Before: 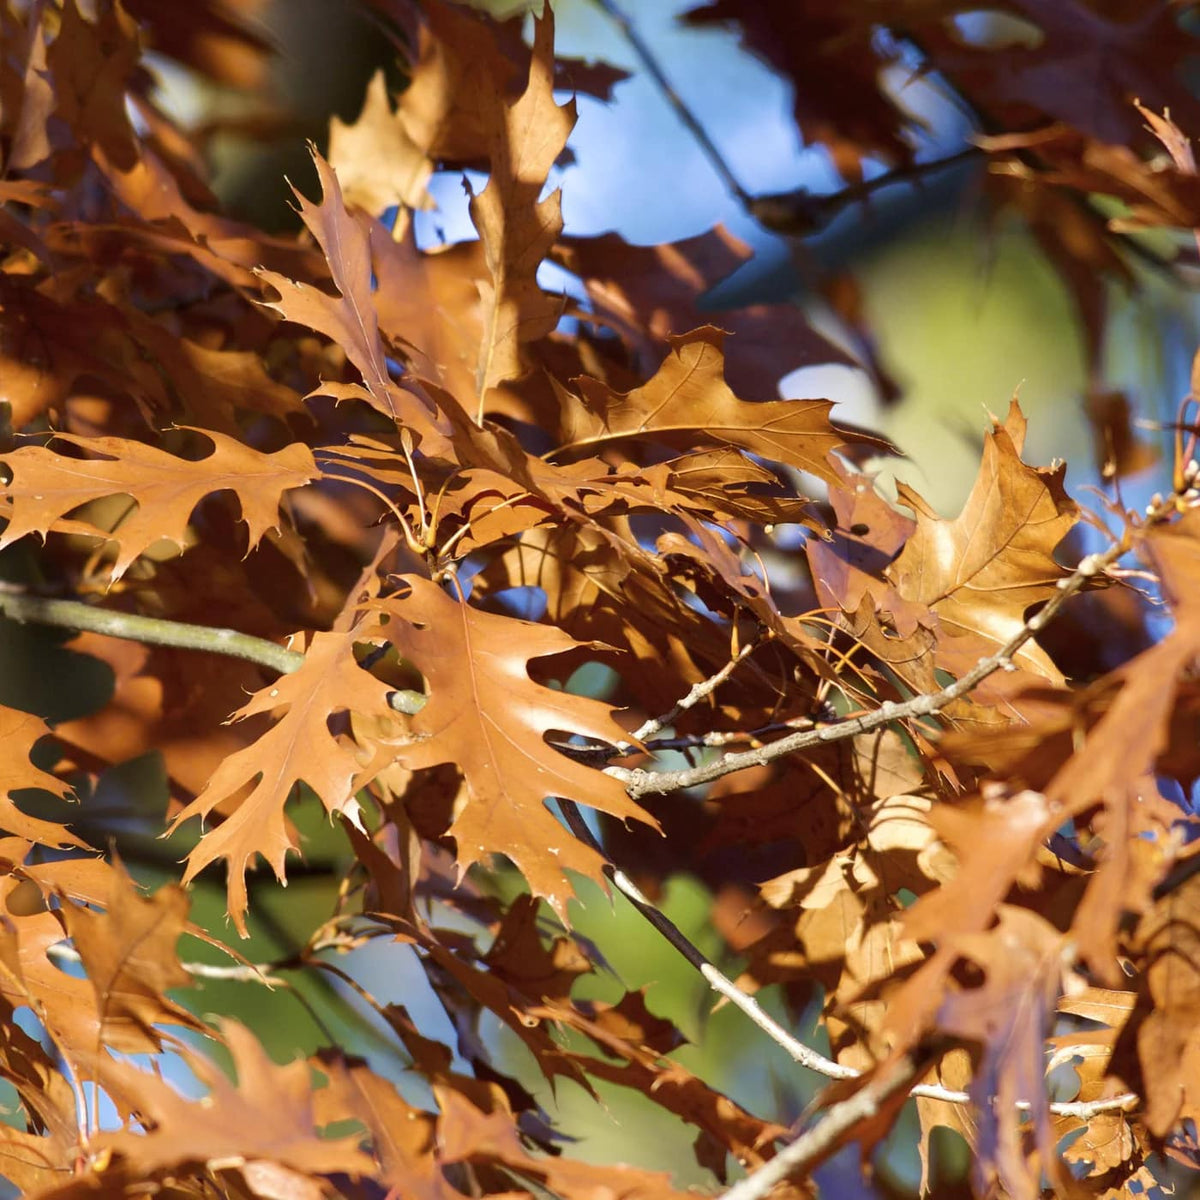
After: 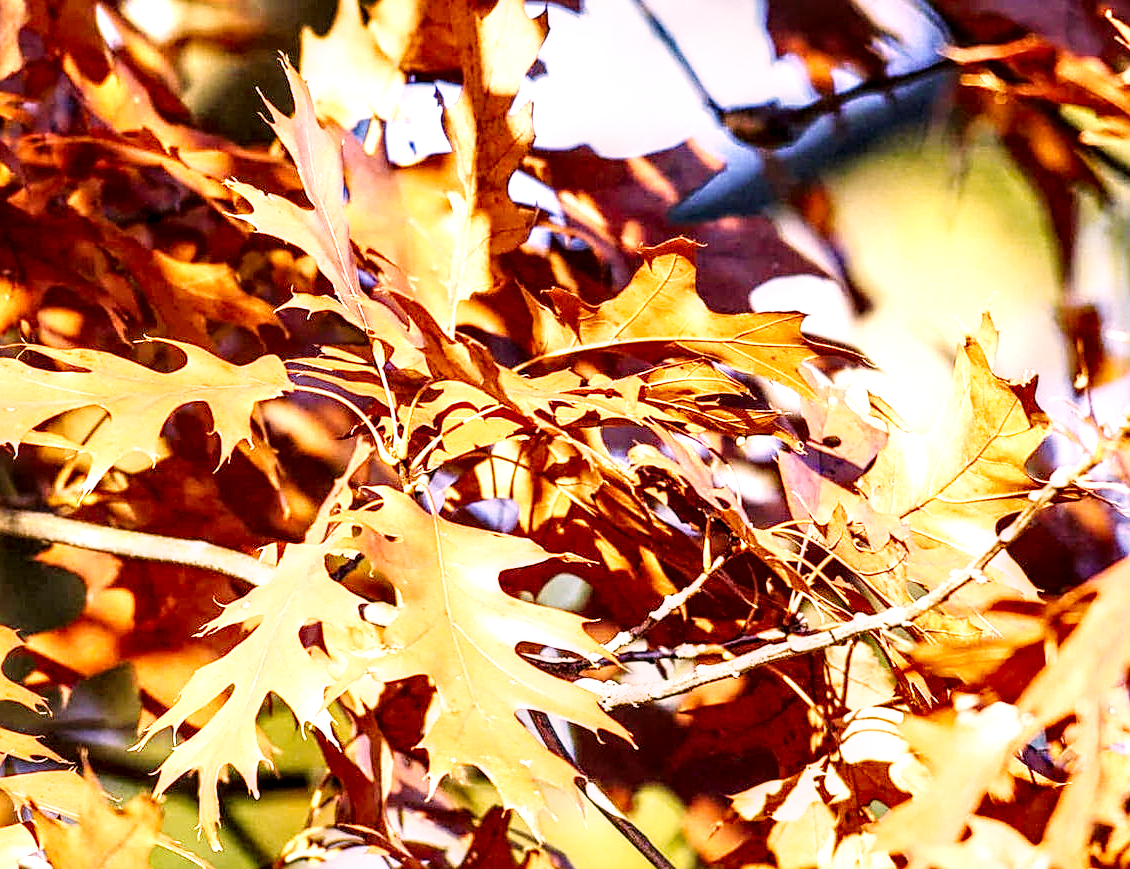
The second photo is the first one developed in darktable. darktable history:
local contrast: highlights 19%, detail 185%
base curve: curves: ch0 [(0, 0.003) (0.001, 0.002) (0.006, 0.004) (0.02, 0.022) (0.048, 0.086) (0.094, 0.234) (0.162, 0.431) (0.258, 0.629) (0.385, 0.8) (0.548, 0.918) (0.751, 0.988) (1, 1)], preserve colors none
tone equalizer: edges refinement/feathering 500, mask exposure compensation -1.57 EV, preserve details no
crop: left 2.35%, top 7.36%, right 3.46%, bottom 20.186%
exposure: black level correction 0, exposure 0.59 EV, compensate highlight preservation false
color correction: highlights a* 14.68, highlights b* 4.86
sharpen: on, module defaults
